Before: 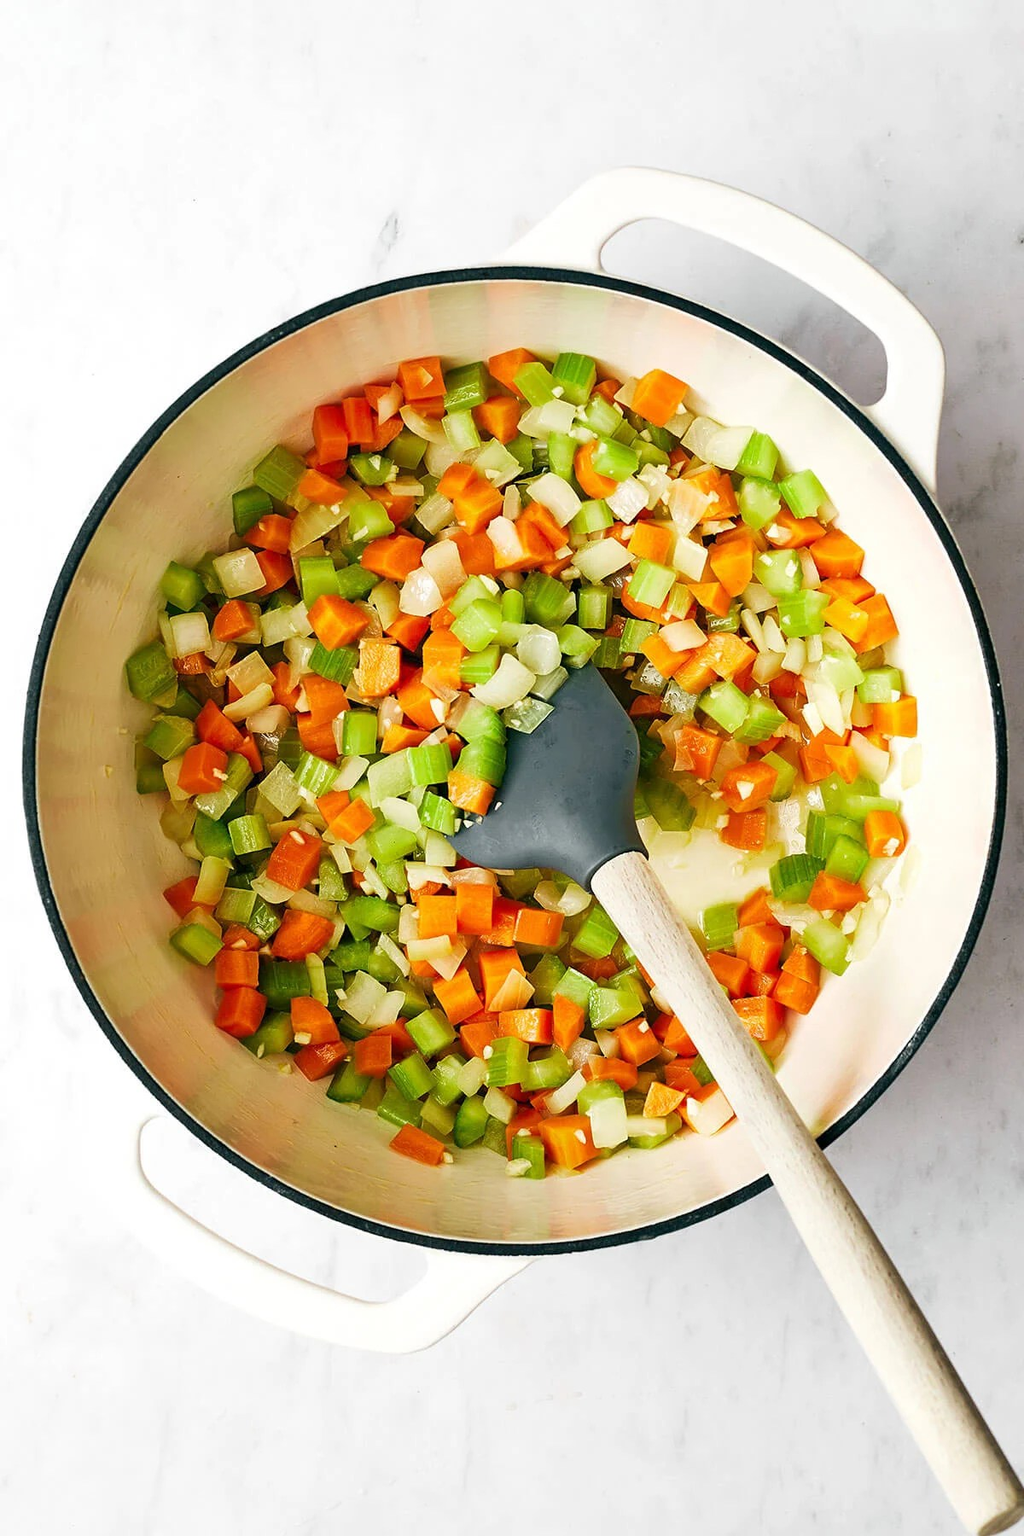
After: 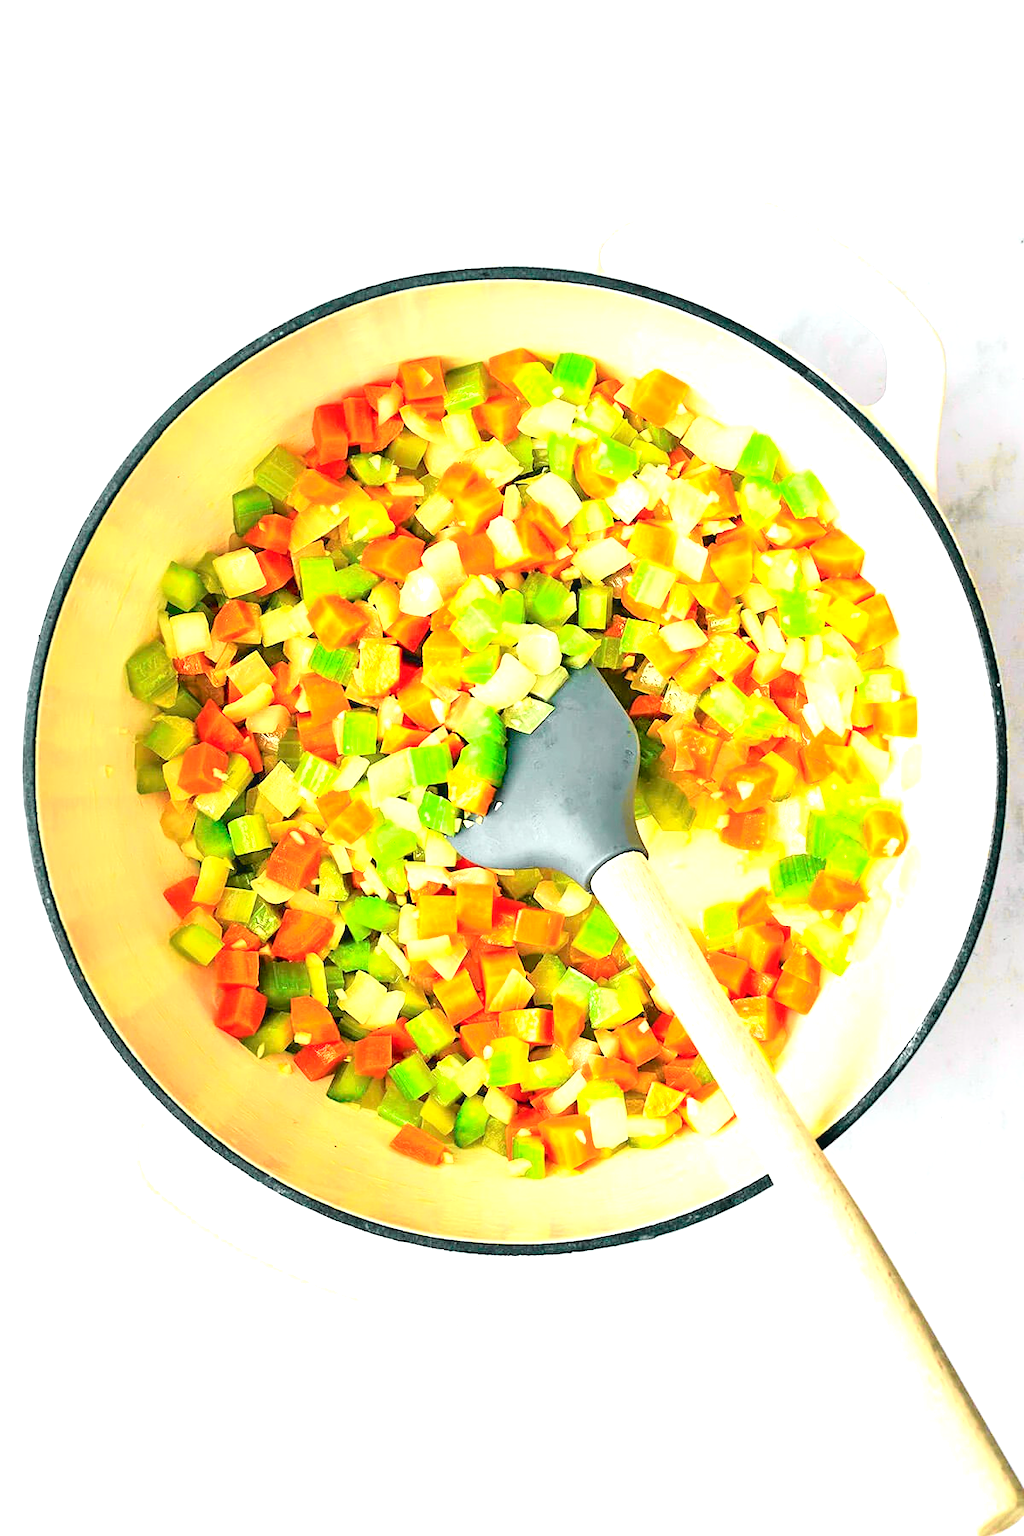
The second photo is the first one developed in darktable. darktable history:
exposure: black level correction 0, exposure 1.471 EV, compensate highlight preservation false
tone curve: curves: ch0 [(0.001, 0.029) (0.084, 0.074) (0.162, 0.165) (0.304, 0.382) (0.466, 0.576) (0.654, 0.741) (0.848, 0.906) (0.984, 0.963)]; ch1 [(0, 0) (0.34, 0.235) (0.46, 0.46) (0.515, 0.502) (0.553, 0.567) (0.764, 0.815) (1, 1)]; ch2 [(0, 0) (0.44, 0.458) (0.479, 0.492) (0.524, 0.507) (0.547, 0.579) (0.673, 0.712) (1, 1)], color space Lab, independent channels, preserve colors none
